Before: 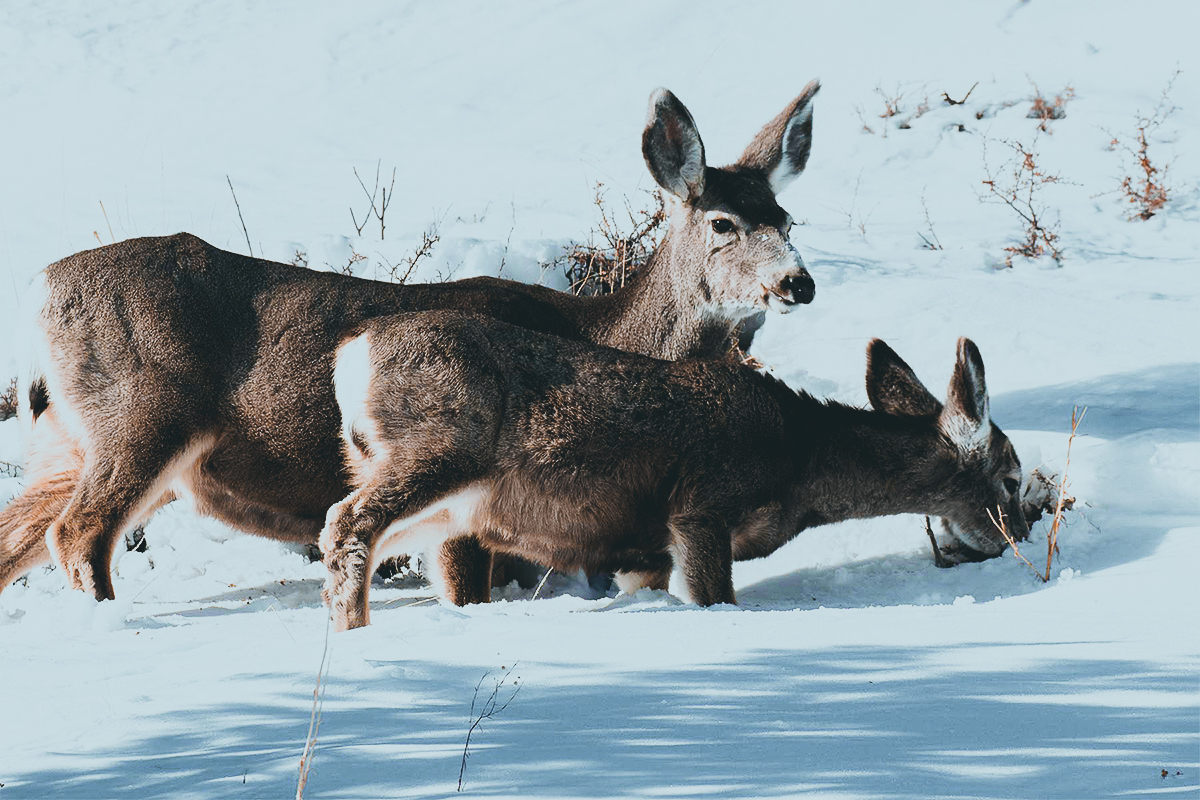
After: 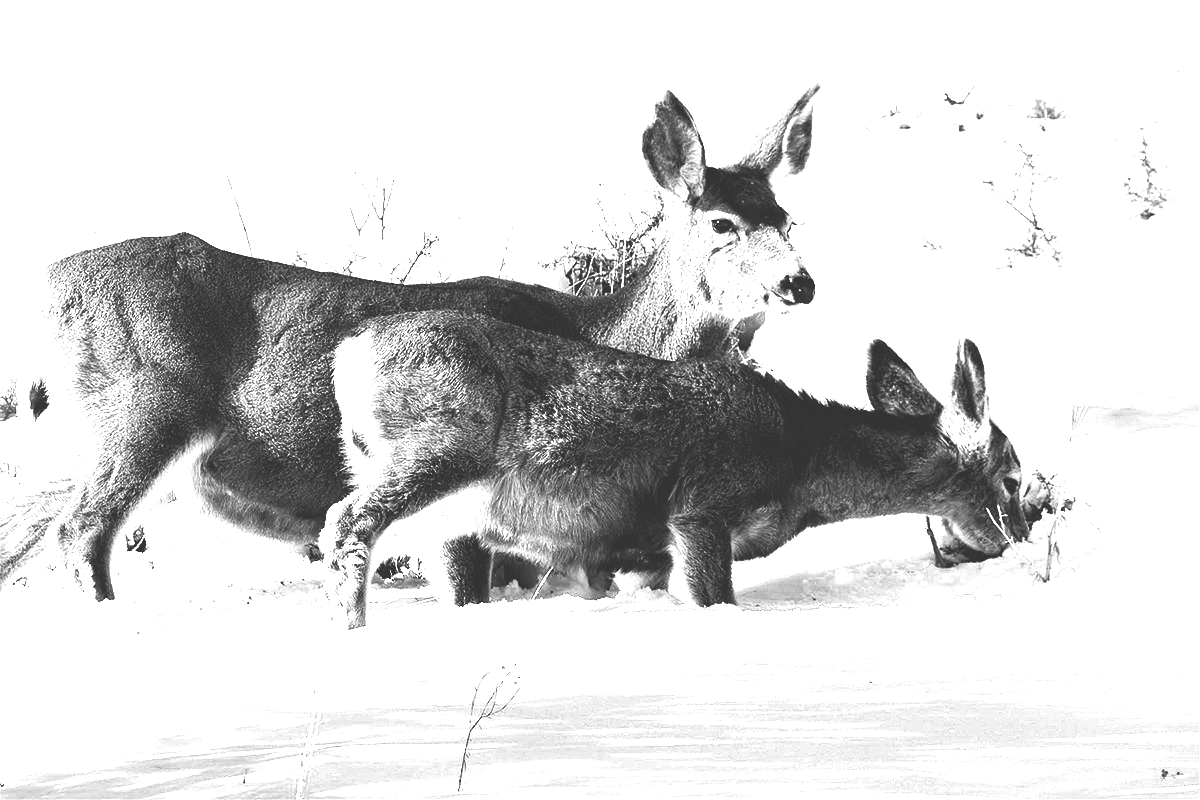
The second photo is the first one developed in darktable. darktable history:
local contrast: highlights 100%, shadows 100%, detail 120%, midtone range 0.2
exposure: black level correction 0.001, exposure 1.646 EV, compensate exposure bias true, compensate highlight preservation false
contrast brightness saturation: saturation -1
